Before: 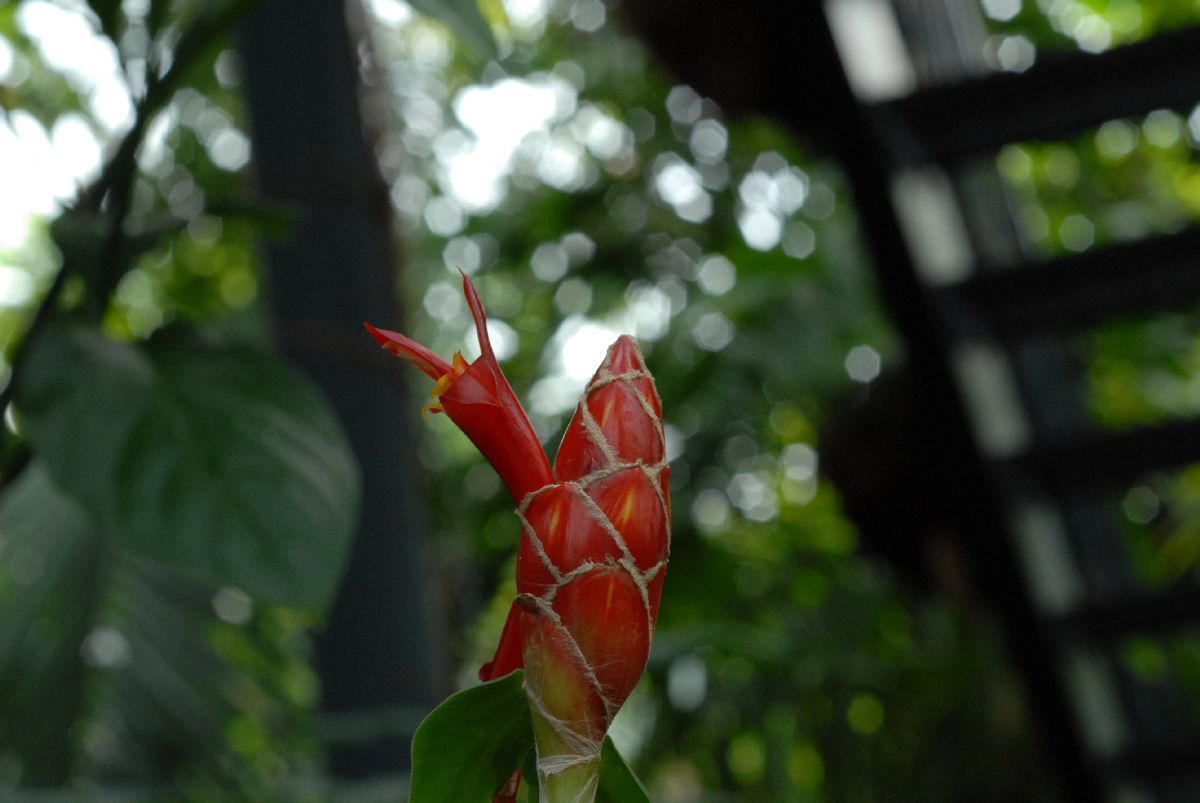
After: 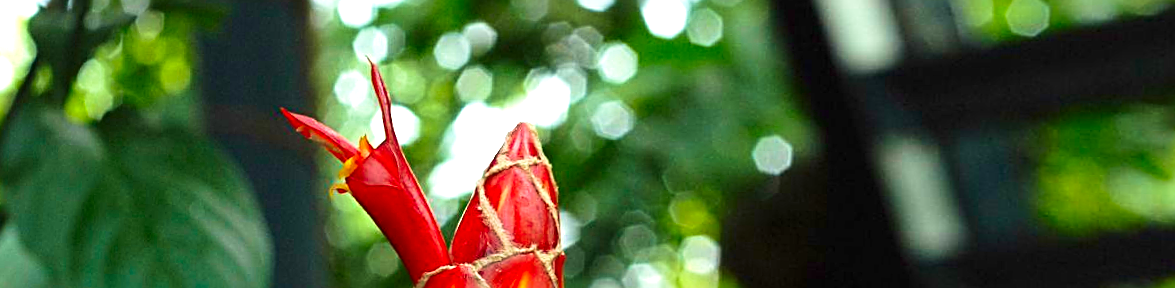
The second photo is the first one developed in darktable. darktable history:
sharpen: radius 2.676, amount 0.669
rotate and perspective: rotation 1.69°, lens shift (vertical) -0.023, lens shift (horizontal) -0.291, crop left 0.025, crop right 0.988, crop top 0.092, crop bottom 0.842
crop and rotate: top 23.84%, bottom 34.294%
white balance: red 1, blue 1
velvia: strength 40%
contrast brightness saturation: contrast 0.16, saturation 0.32
exposure: black level correction 0, exposure 1.45 EV, compensate exposure bias true, compensate highlight preservation false
